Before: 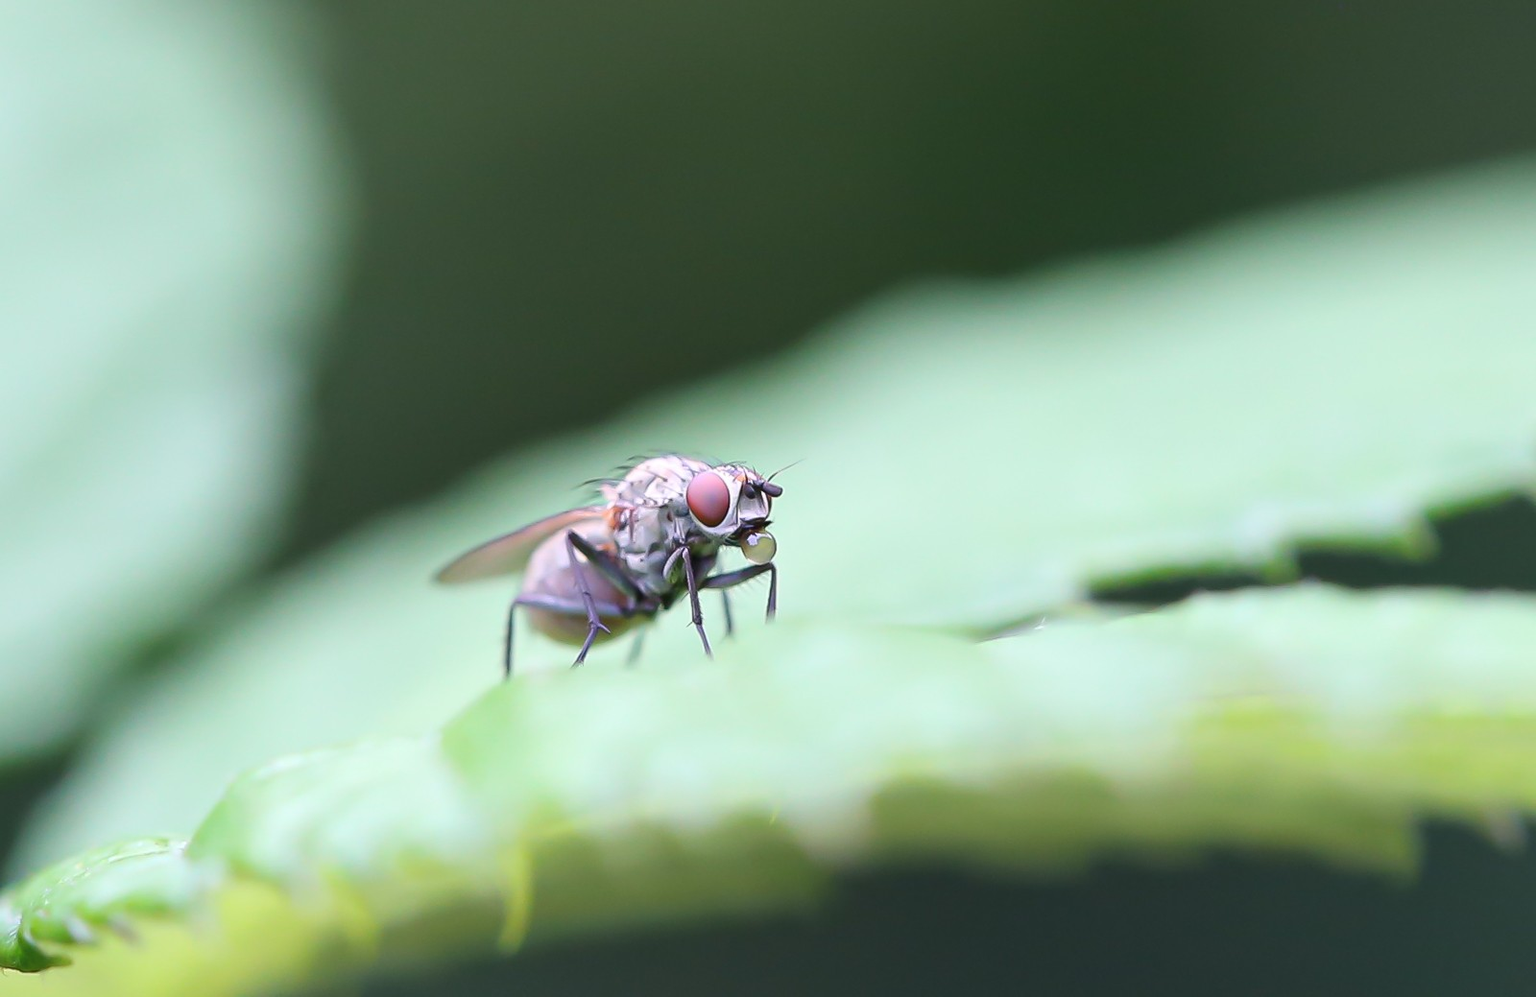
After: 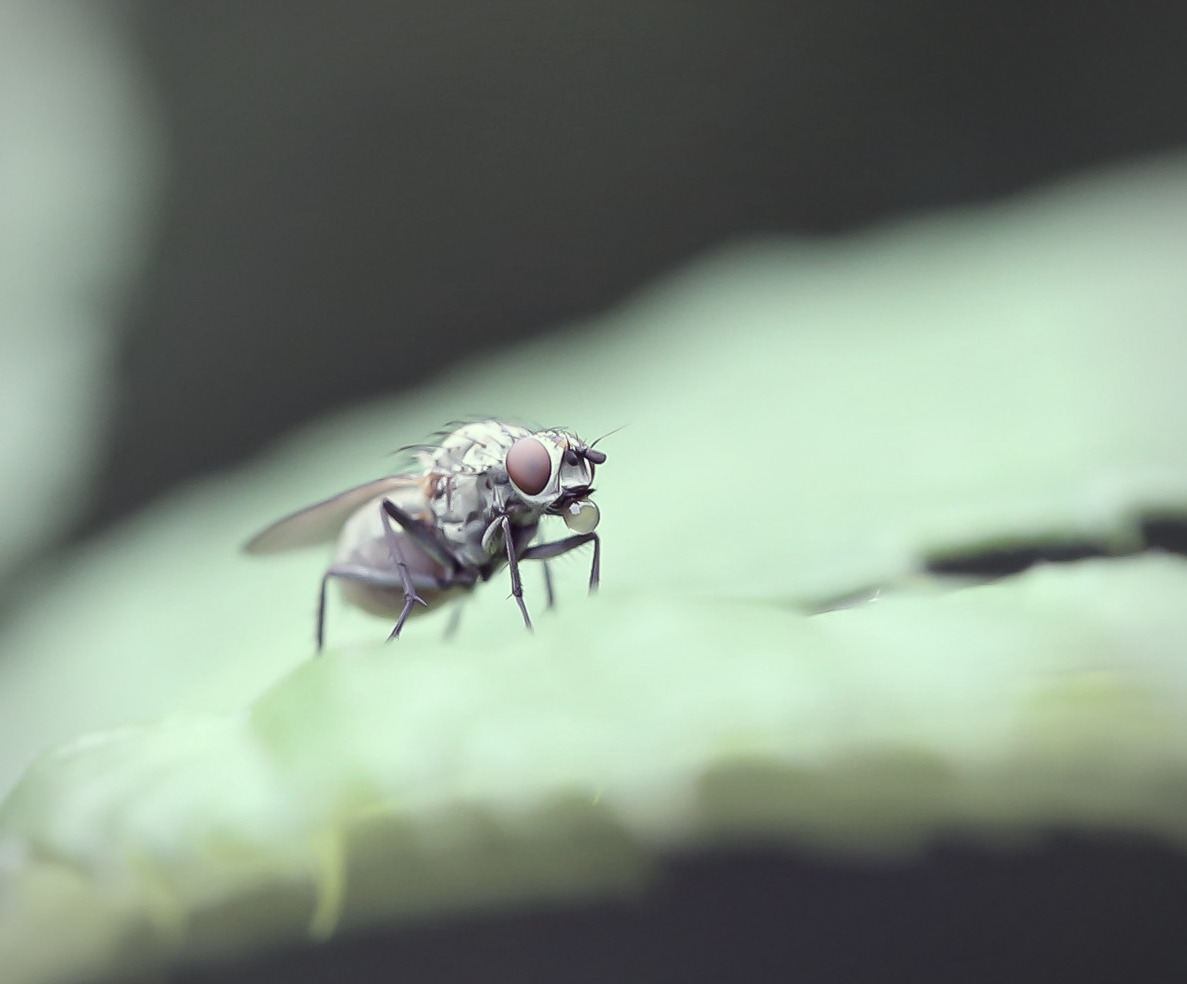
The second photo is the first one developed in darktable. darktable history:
crop and rotate: left 13.15%, top 5.251%, right 12.609%
vignetting: fall-off radius 45%, brightness -0.33
vibrance: vibrance 20%
color correction: highlights a* -20.17, highlights b* 20.27, shadows a* 20.03, shadows b* -20.46, saturation 0.43
